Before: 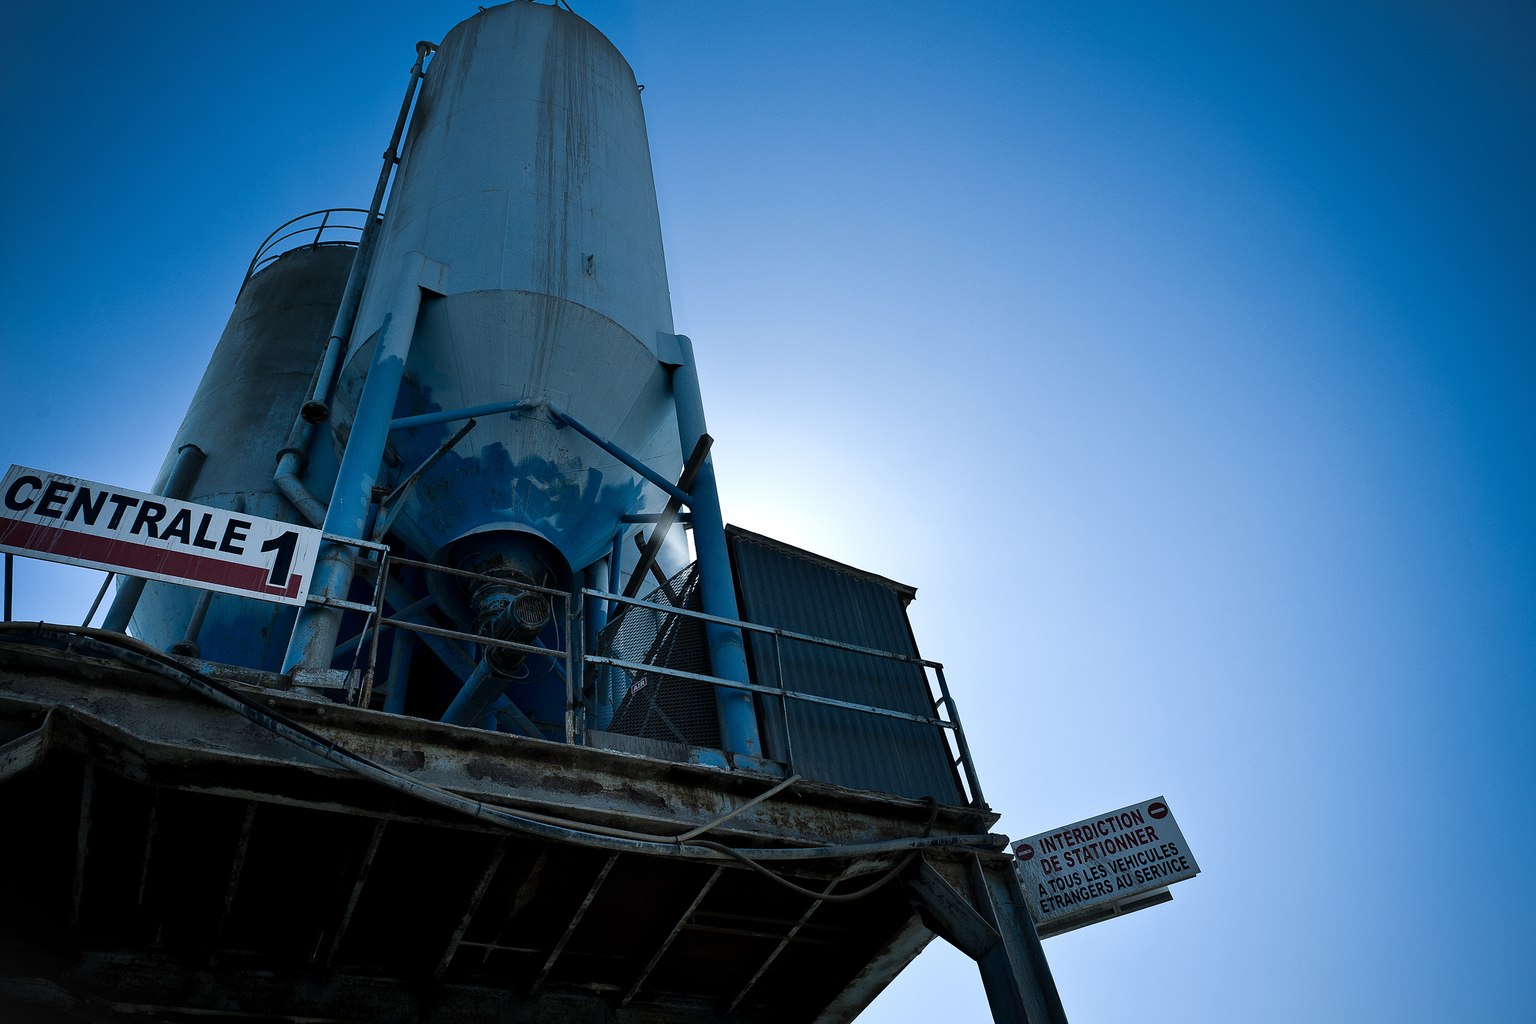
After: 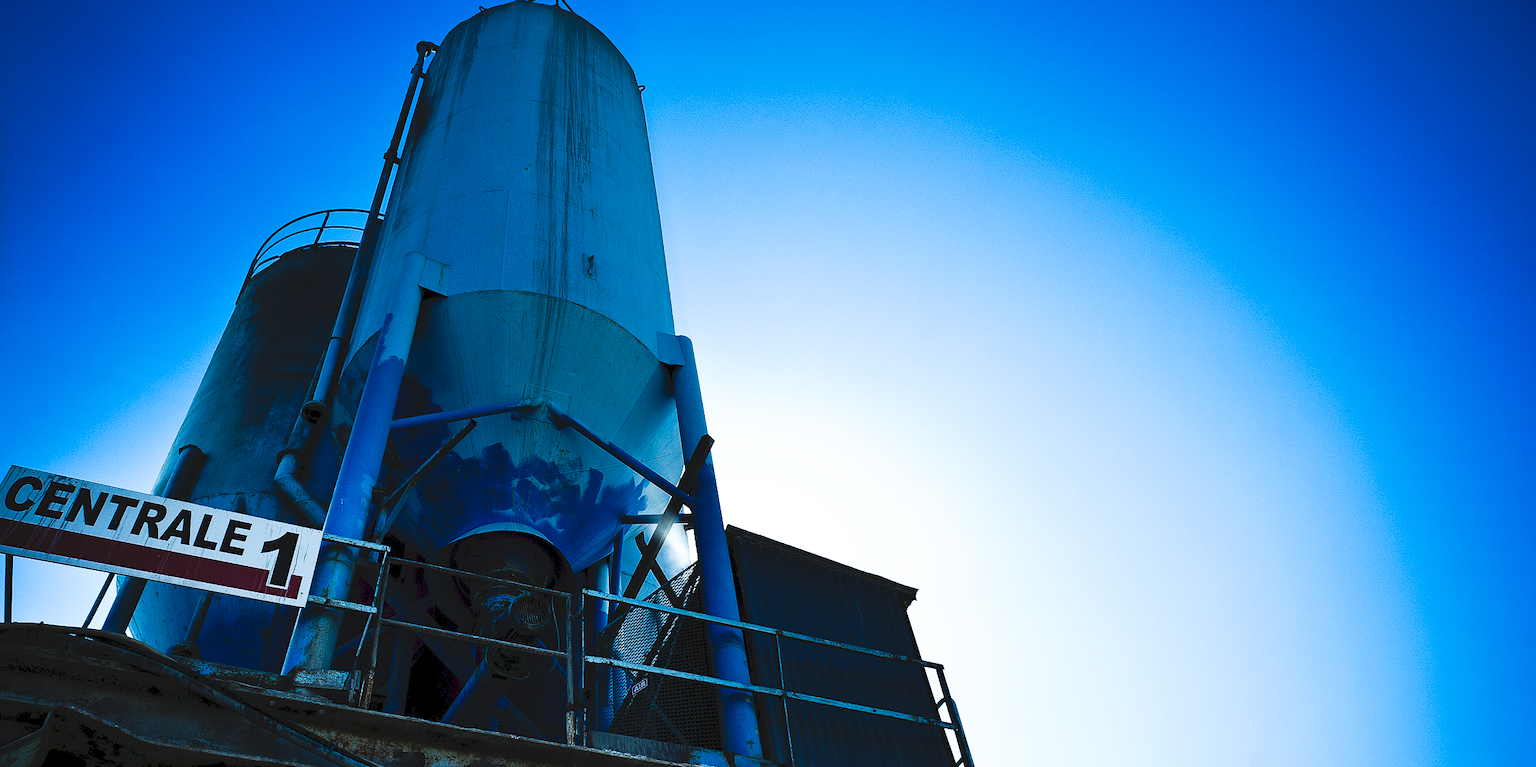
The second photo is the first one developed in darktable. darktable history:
tone curve: curves: ch0 [(0, 0) (0.003, 0.082) (0.011, 0.082) (0.025, 0.088) (0.044, 0.088) (0.069, 0.093) (0.1, 0.101) (0.136, 0.109) (0.177, 0.129) (0.224, 0.155) (0.277, 0.214) (0.335, 0.289) (0.399, 0.378) (0.468, 0.476) (0.543, 0.589) (0.623, 0.713) (0.709, 0.826) (0.801, 0.908) (0.898, 0.98) (1, 1)], preserve colors none
crop: bottom 24.967%
color balance rgb: perceptual saturation grading › global saturation 20%, perceptual saturation grading › highlights -25%, perceptual saturation grading › shadows 50%
exposure: exposure 0.2 EV, compensate highlight preservation false
